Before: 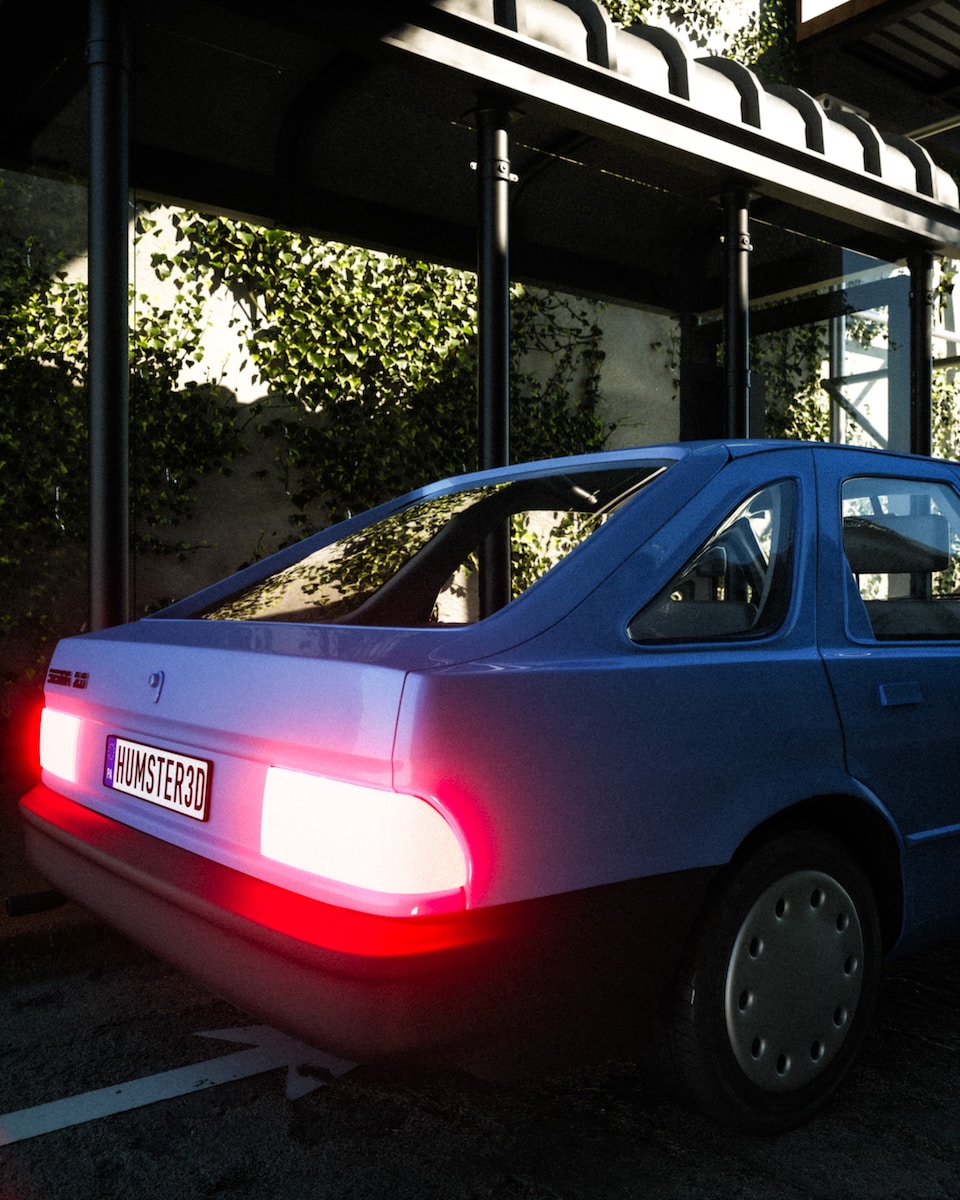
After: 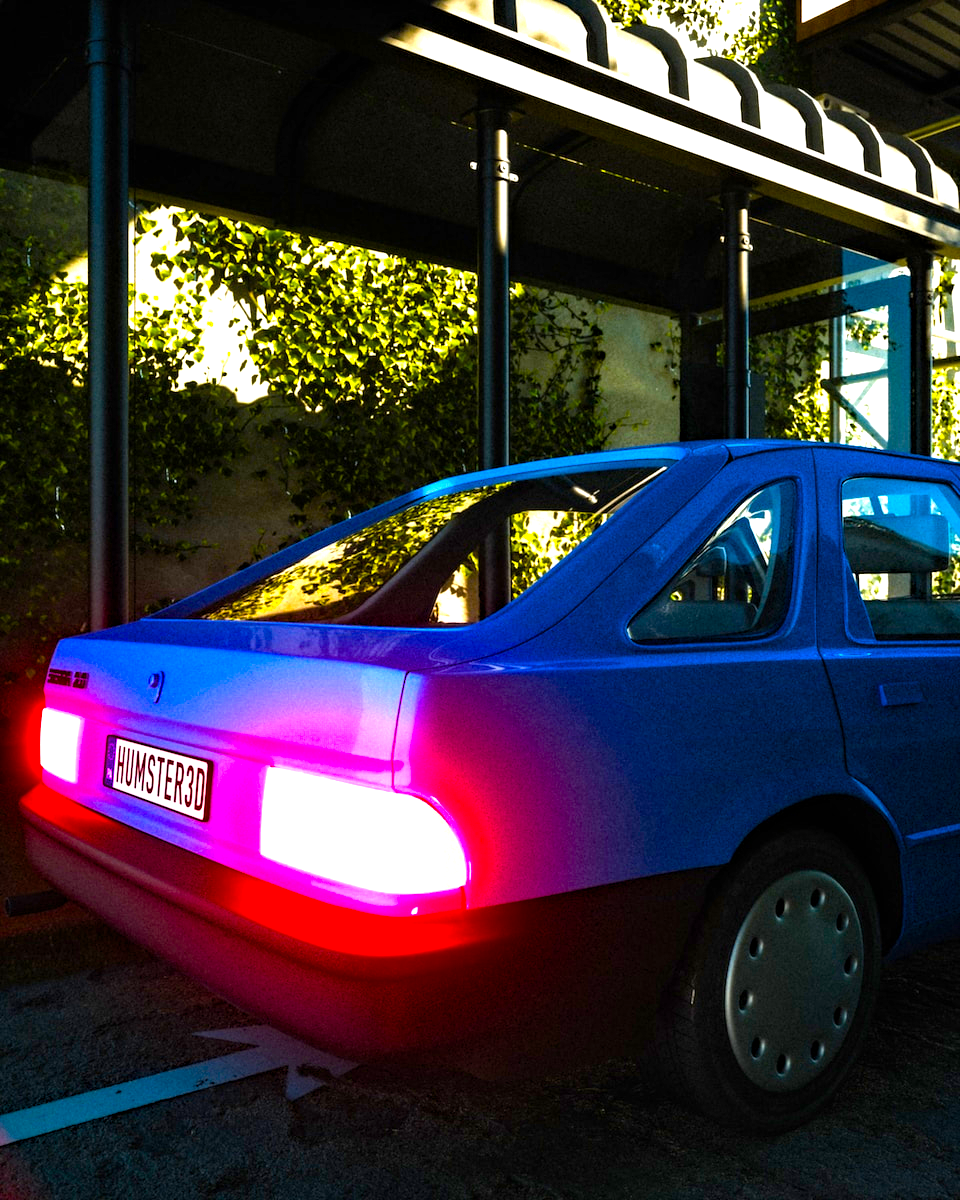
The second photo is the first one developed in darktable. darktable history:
color balance rgb: linear chroma grading › global chroma 42%, perceptual saturation grading › global saturation 42%, perceptual brilliance grading › global brilliance 25%, global vibrance 33%
haze removal: on, module defaults
